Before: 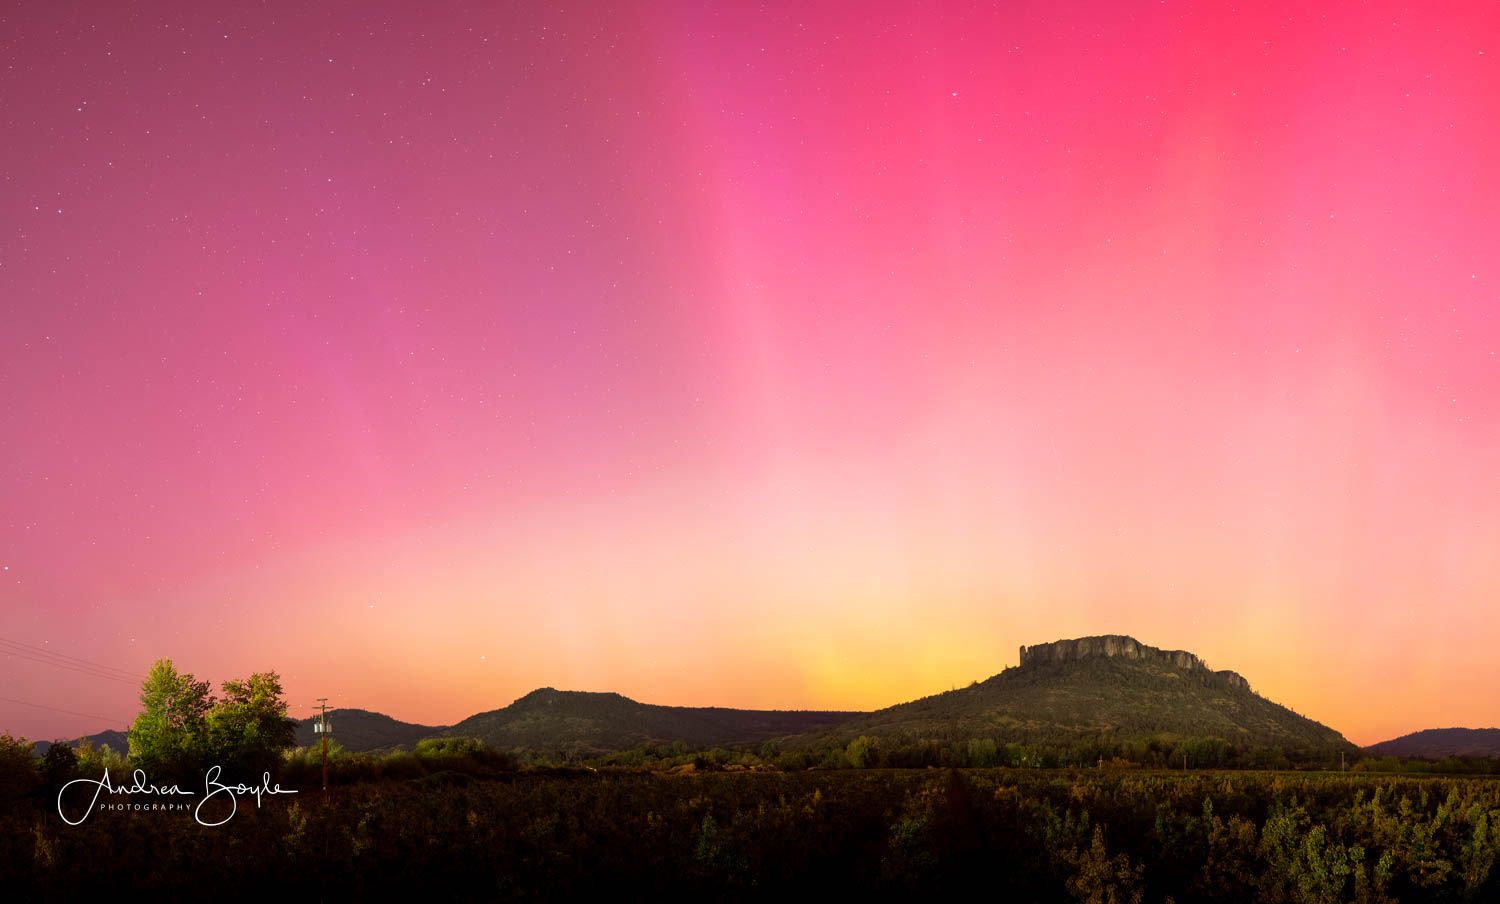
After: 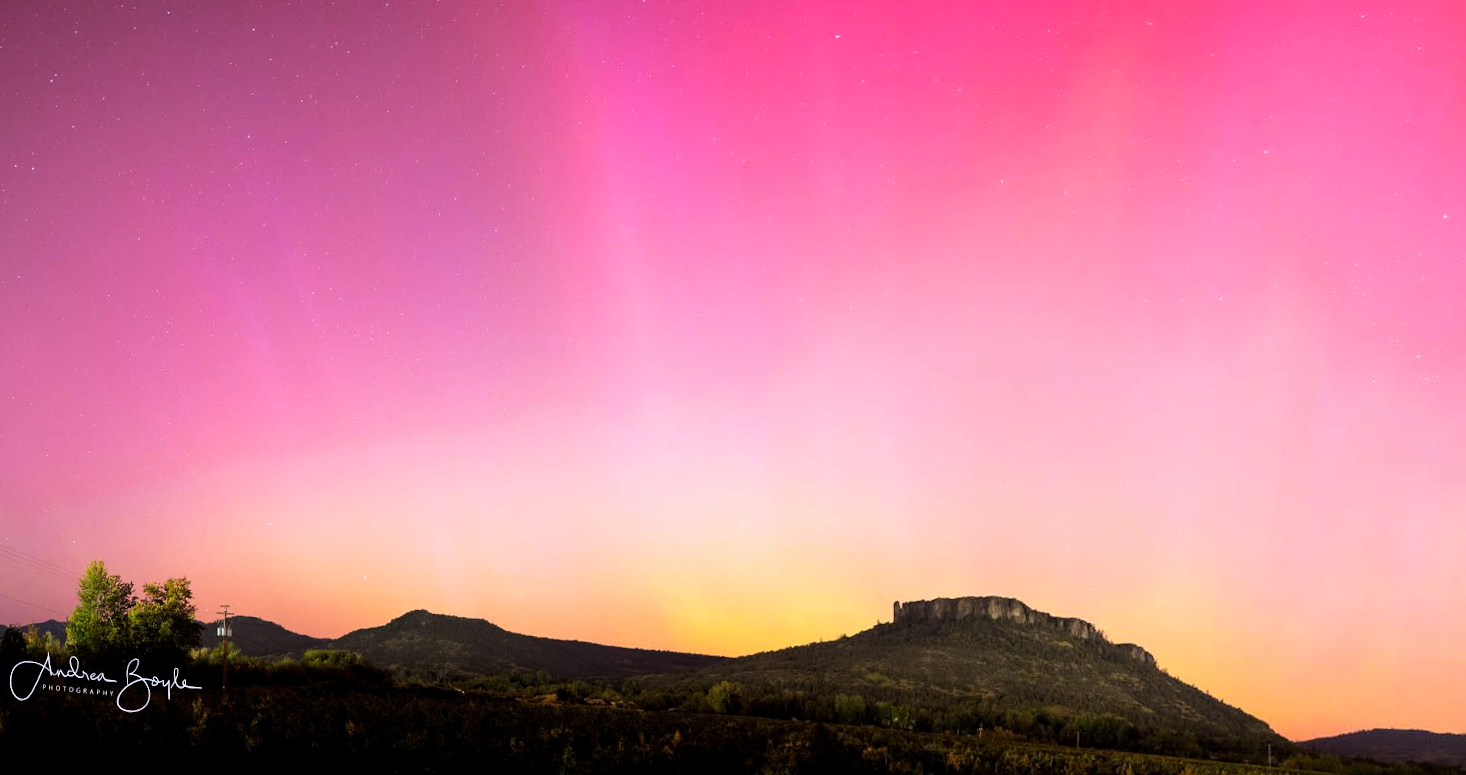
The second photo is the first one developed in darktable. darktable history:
exposure: compensate exposure bias true, compensate highlight preservation false
white balance: red 0.967, blue 1.119, emerald 0.756
rotate and perspective: rotation 1.69°, lens shift (vertical) -0.023, lens shift (horizontal) -0.291, crop left 0.025, crop right 0.988, crop top 0.092, crop bottom 0.842
tone curve: curves: ch0 [(0.021, 0) (0.104, 0.052) (0.496, 0.526) (0.737, 0.783) (1, 1)], color space Lab, linked channels, preserve colors none
